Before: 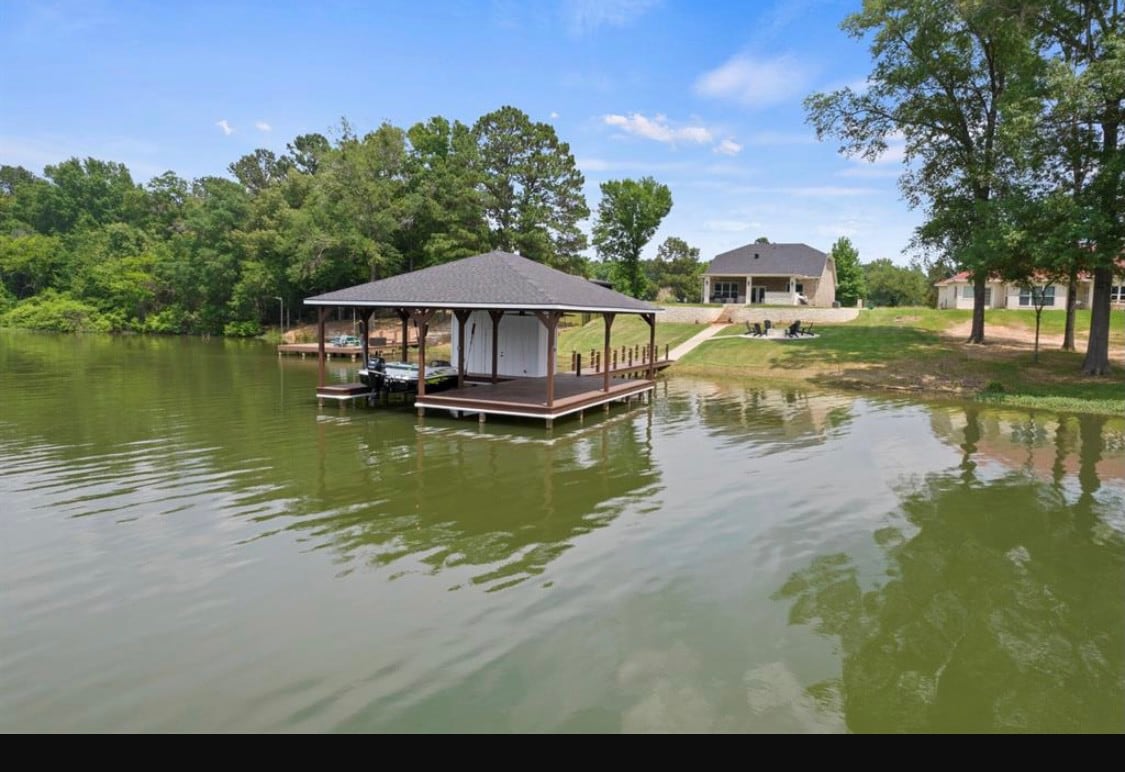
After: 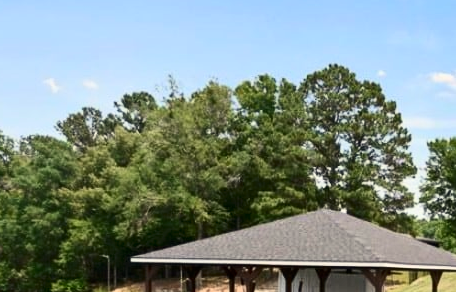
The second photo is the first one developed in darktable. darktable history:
crop: left 15.452%, top 5.459%, right 43.956%, bottom 56.62%
white balance: red 1.029, blue 0.92
tone equalizer: on, module defaults
contrast brightness saturation: contrast 0.28
